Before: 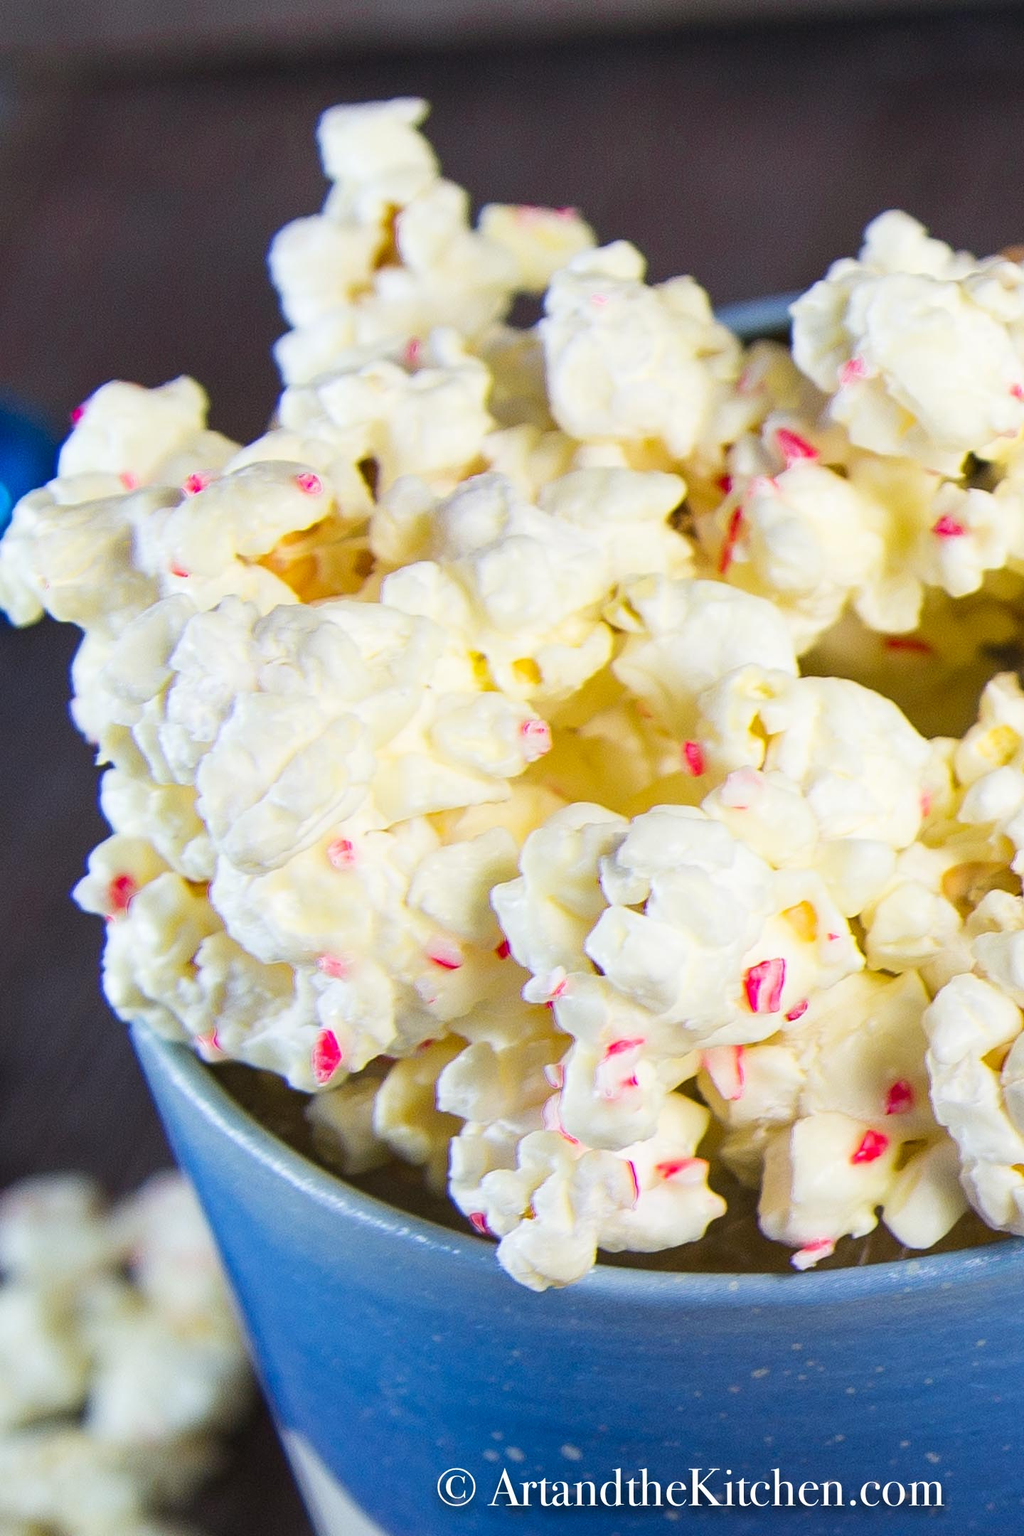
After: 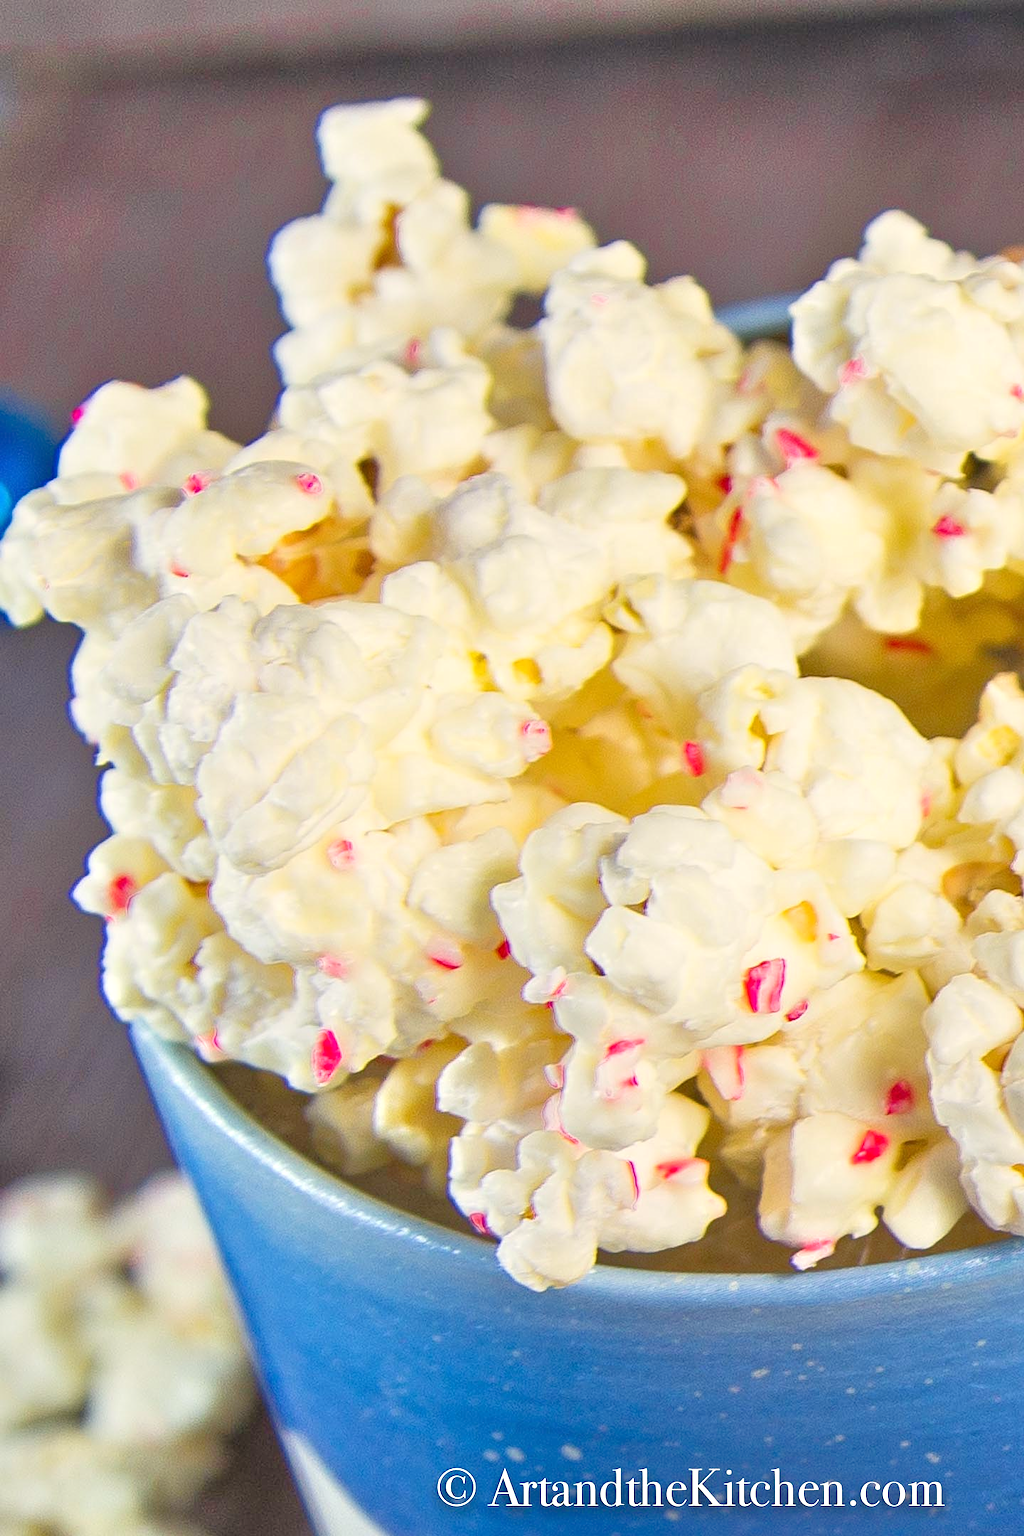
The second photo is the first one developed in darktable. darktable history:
tone equalizer: -8 EV 2 EV, -7 EV 2 EV, -6 EV 2 EV, -5 EV 2 EV, -4 EV 2 EV, -3 EV 1.5 EV, -2 EV 1 EV, -1 EV 0.5 EV
white balance: red 1.045, blue 0.932
sharpen: amount 0.2
